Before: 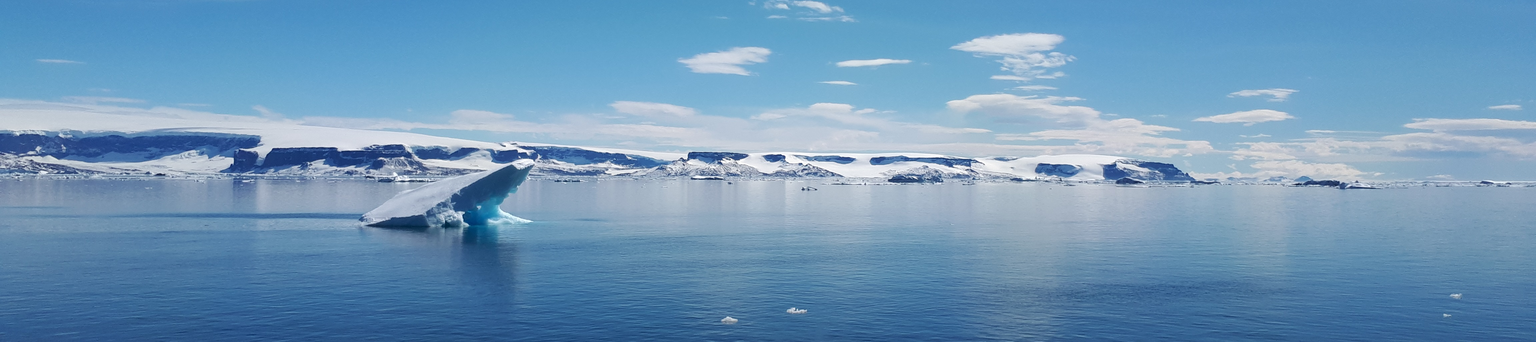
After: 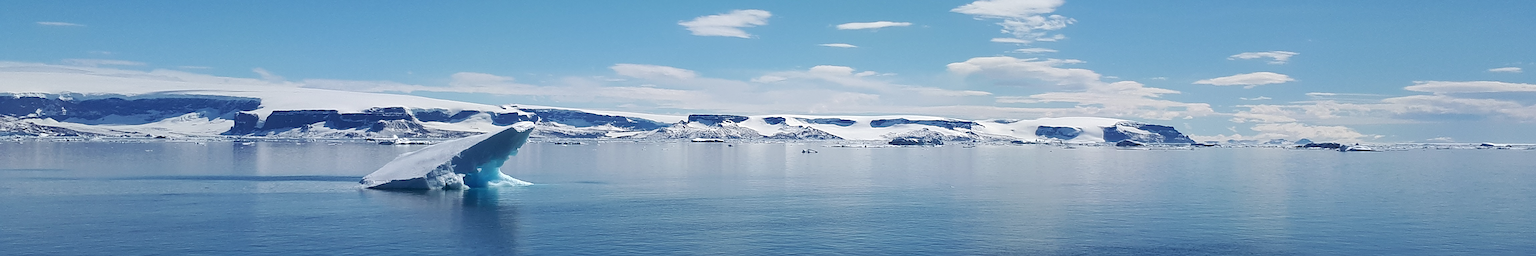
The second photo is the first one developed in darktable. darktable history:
sharpen: amount 0.575
crop: top 11.038%, bottom 13.962%
contrast brightness saturation: saturation -0.04
